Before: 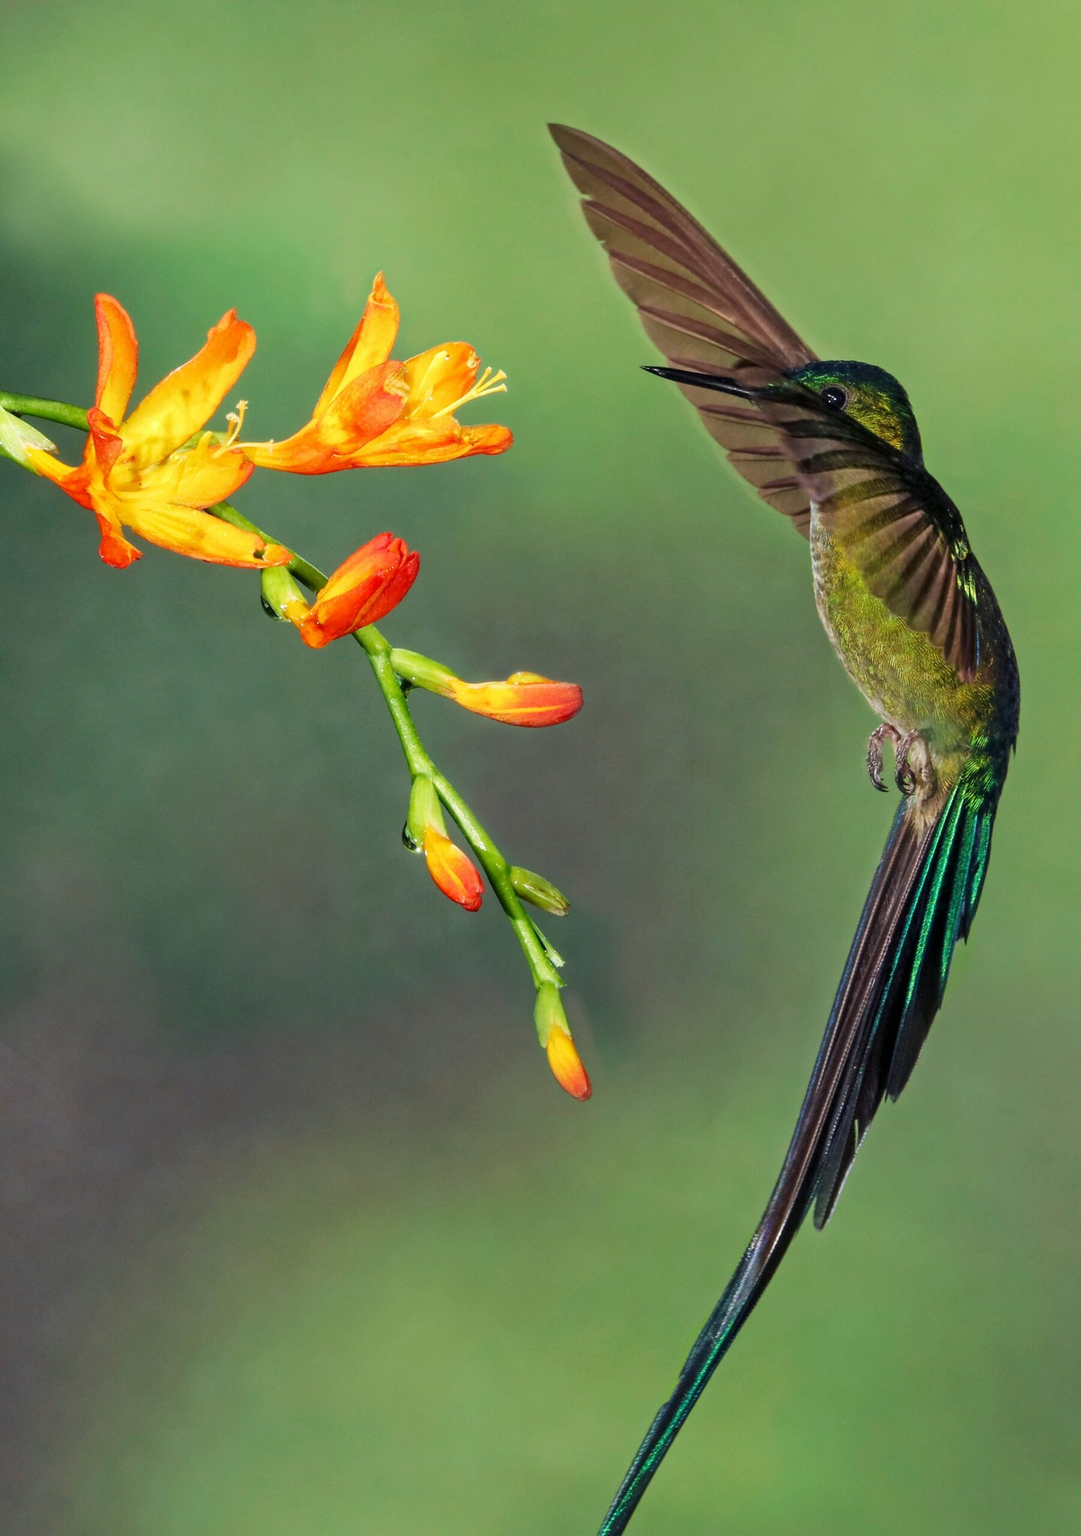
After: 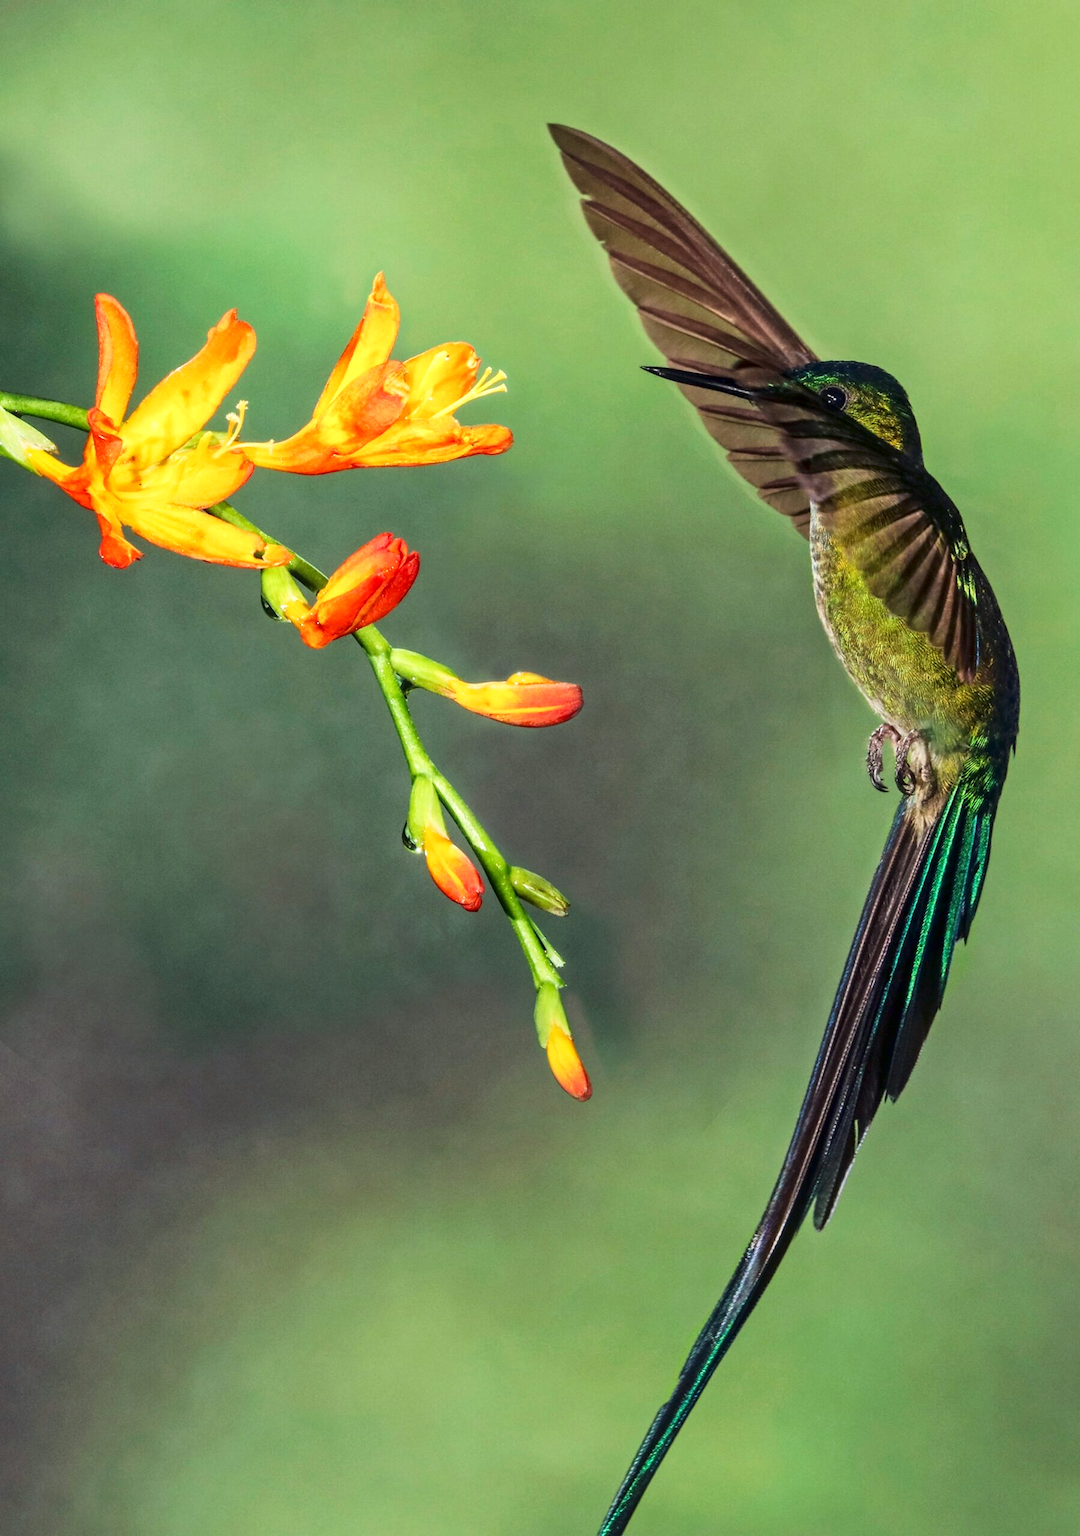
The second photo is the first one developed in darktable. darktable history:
local contrast: on, module defaults
tone curve: curves: ch0 [(0, 0.032) (0.181, 0.156) (0.751, 0.829) (1, 1)], color space Lab, linked channels, preserve colors none
